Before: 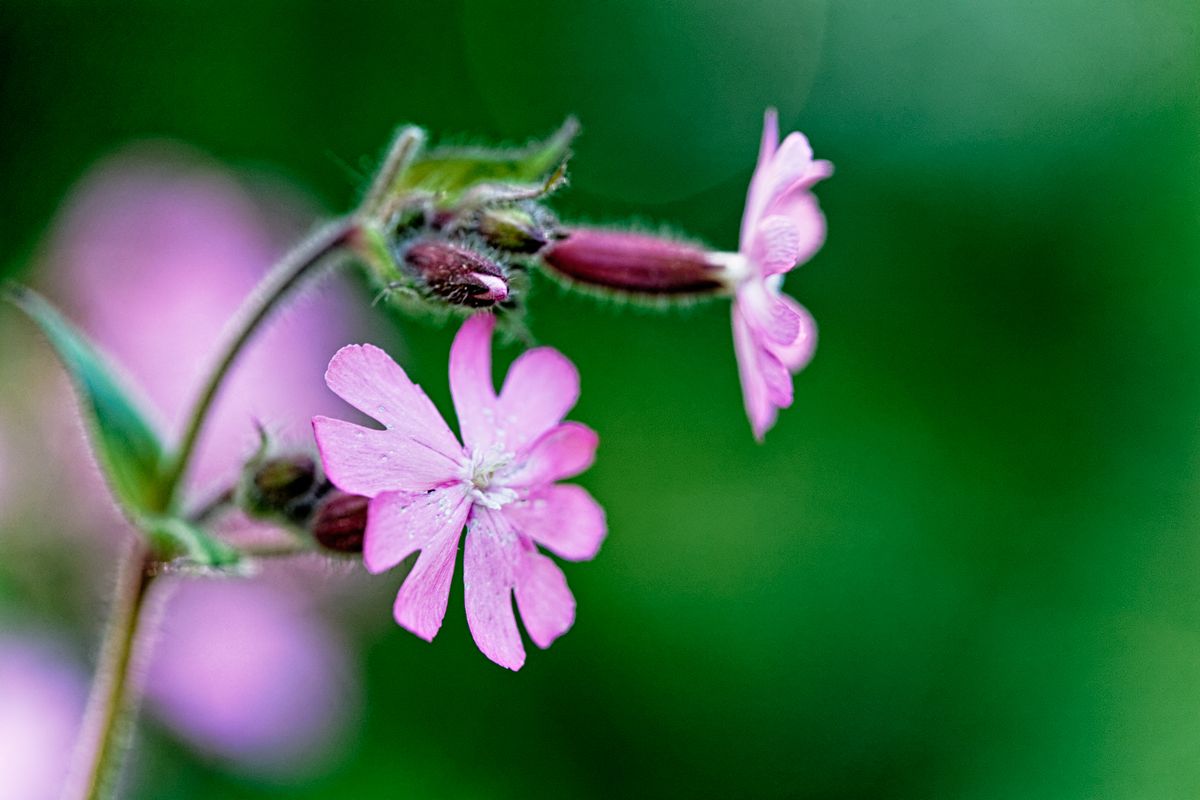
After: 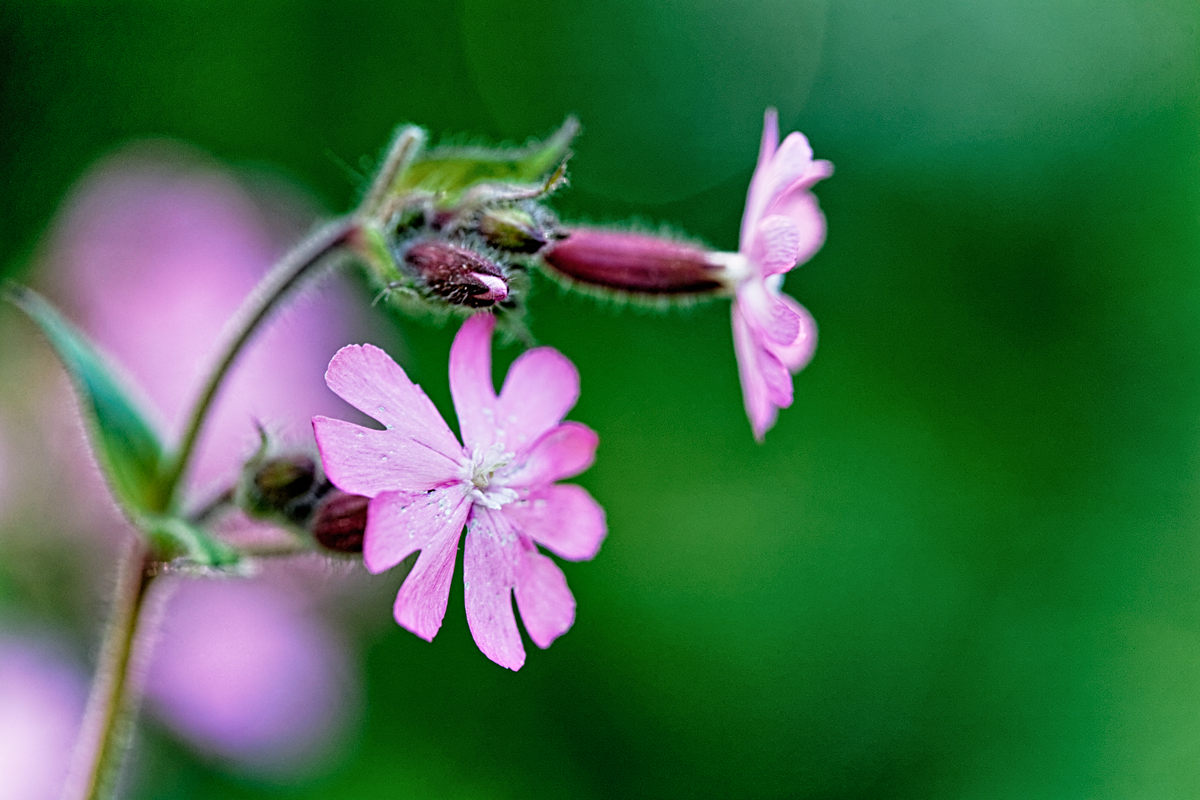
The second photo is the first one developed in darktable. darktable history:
shadows and highlights: shadows 48.46, highlights -40.96, soften with gaussian
sharpen: amount 0.21
